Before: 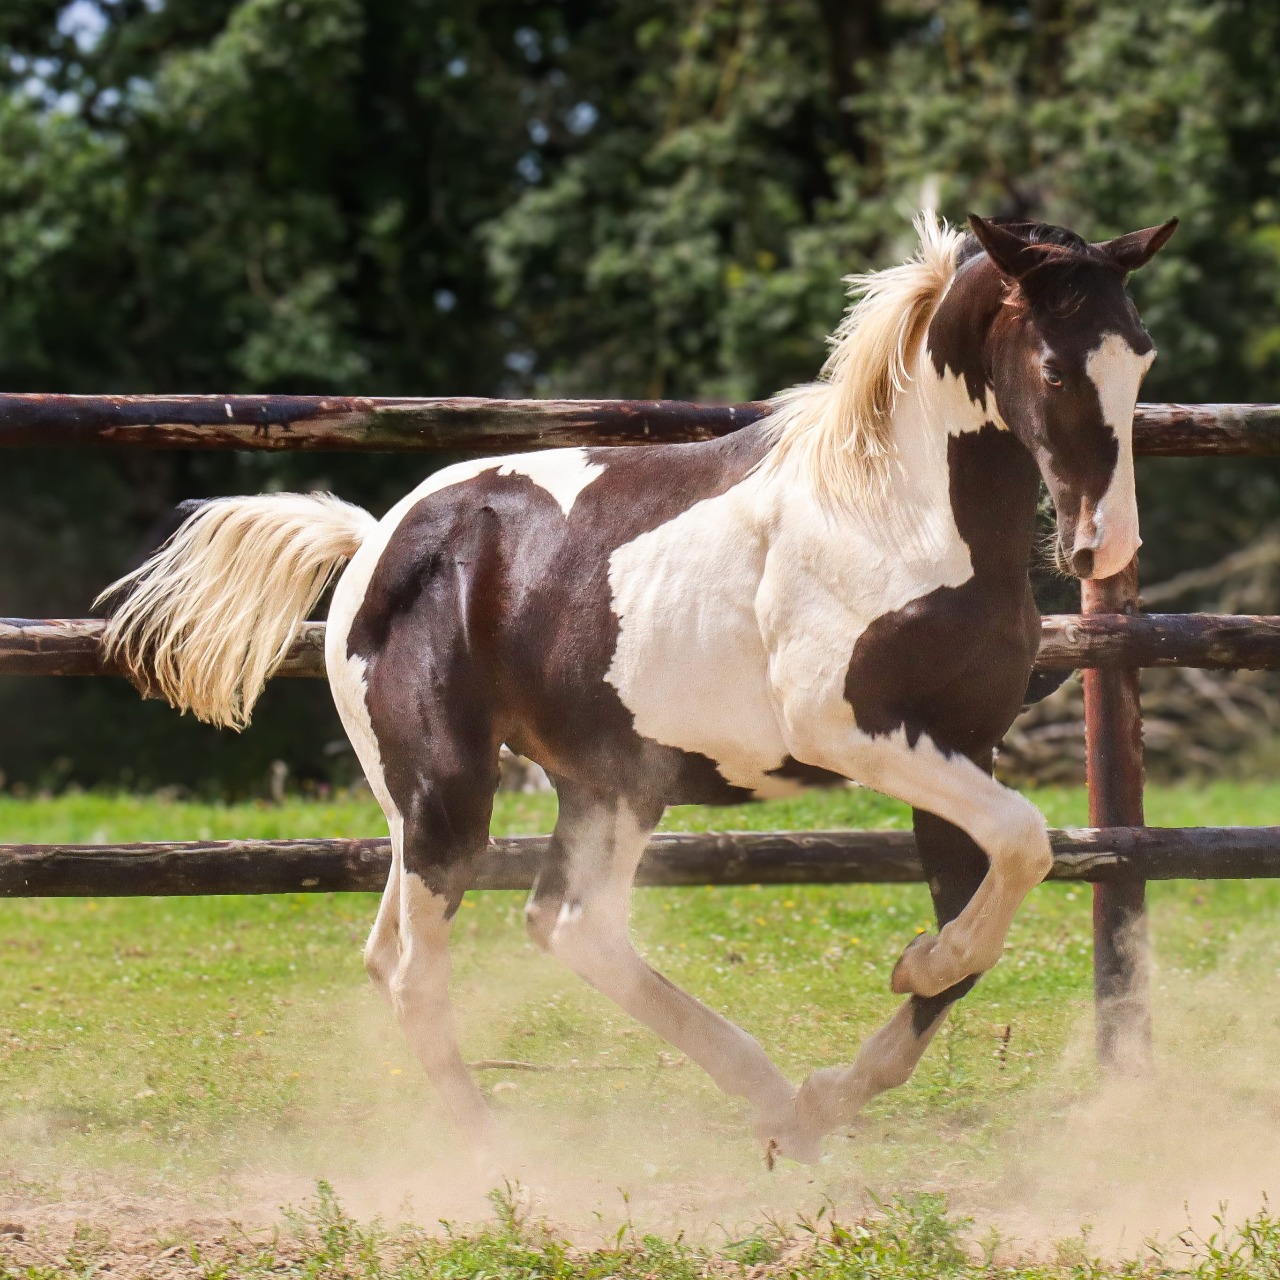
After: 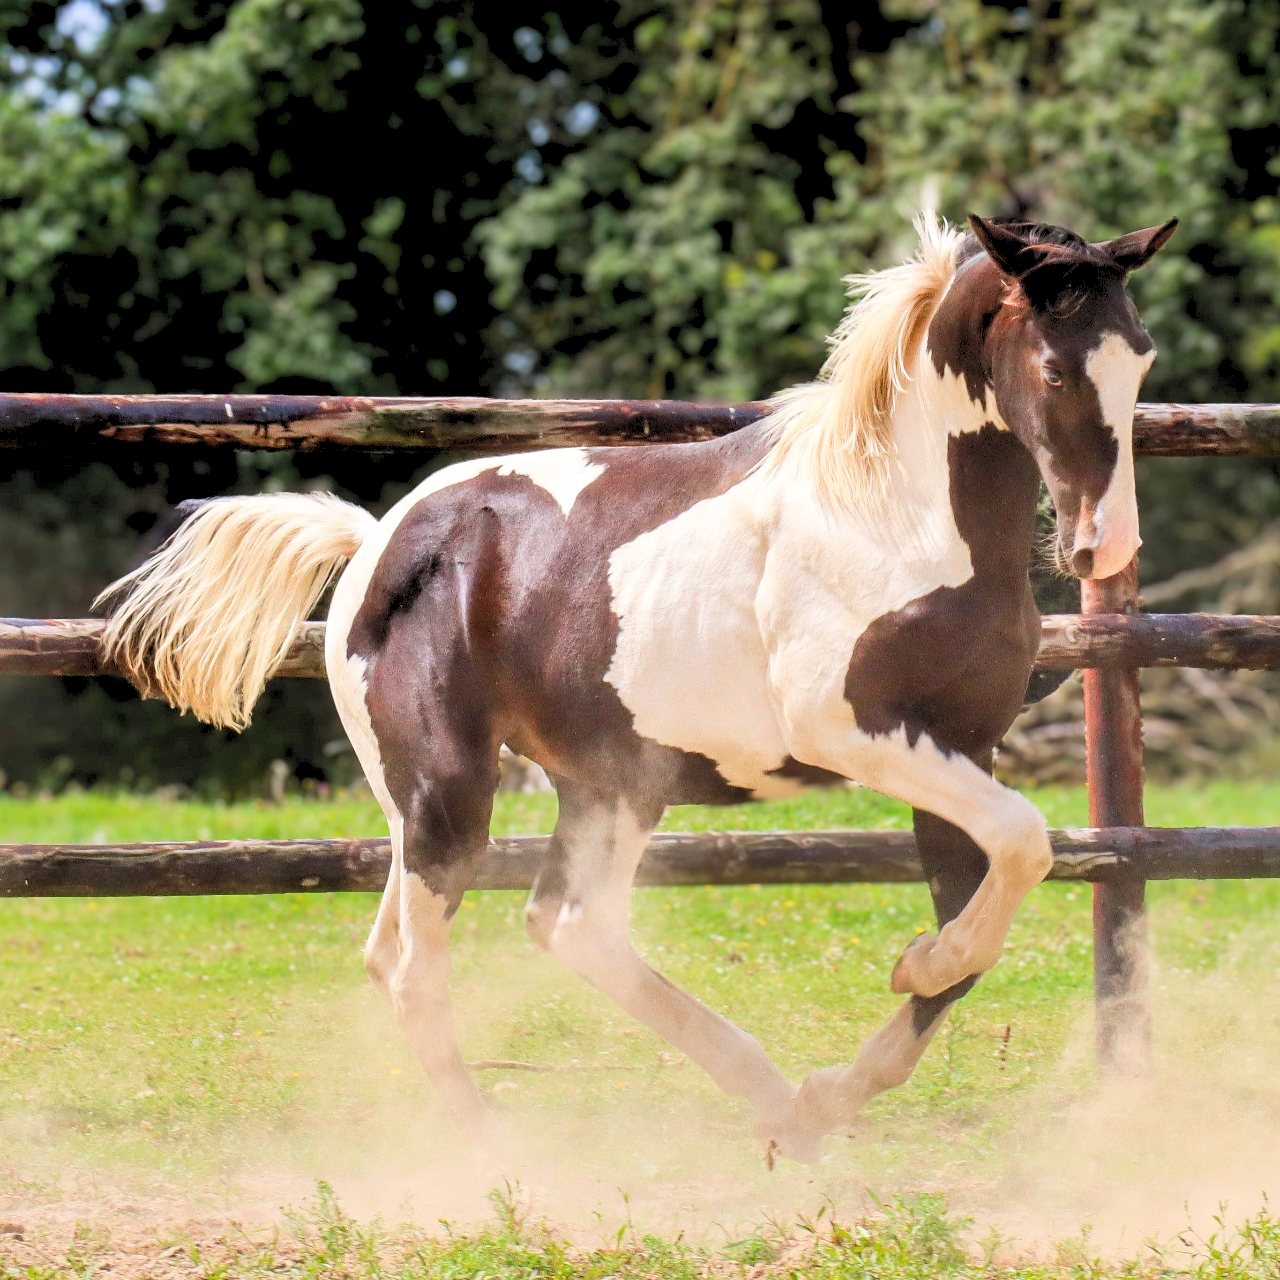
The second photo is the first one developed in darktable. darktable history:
levels: levels [0.093, 0.434, 0.988]
color balance: output saturation 98.5%
